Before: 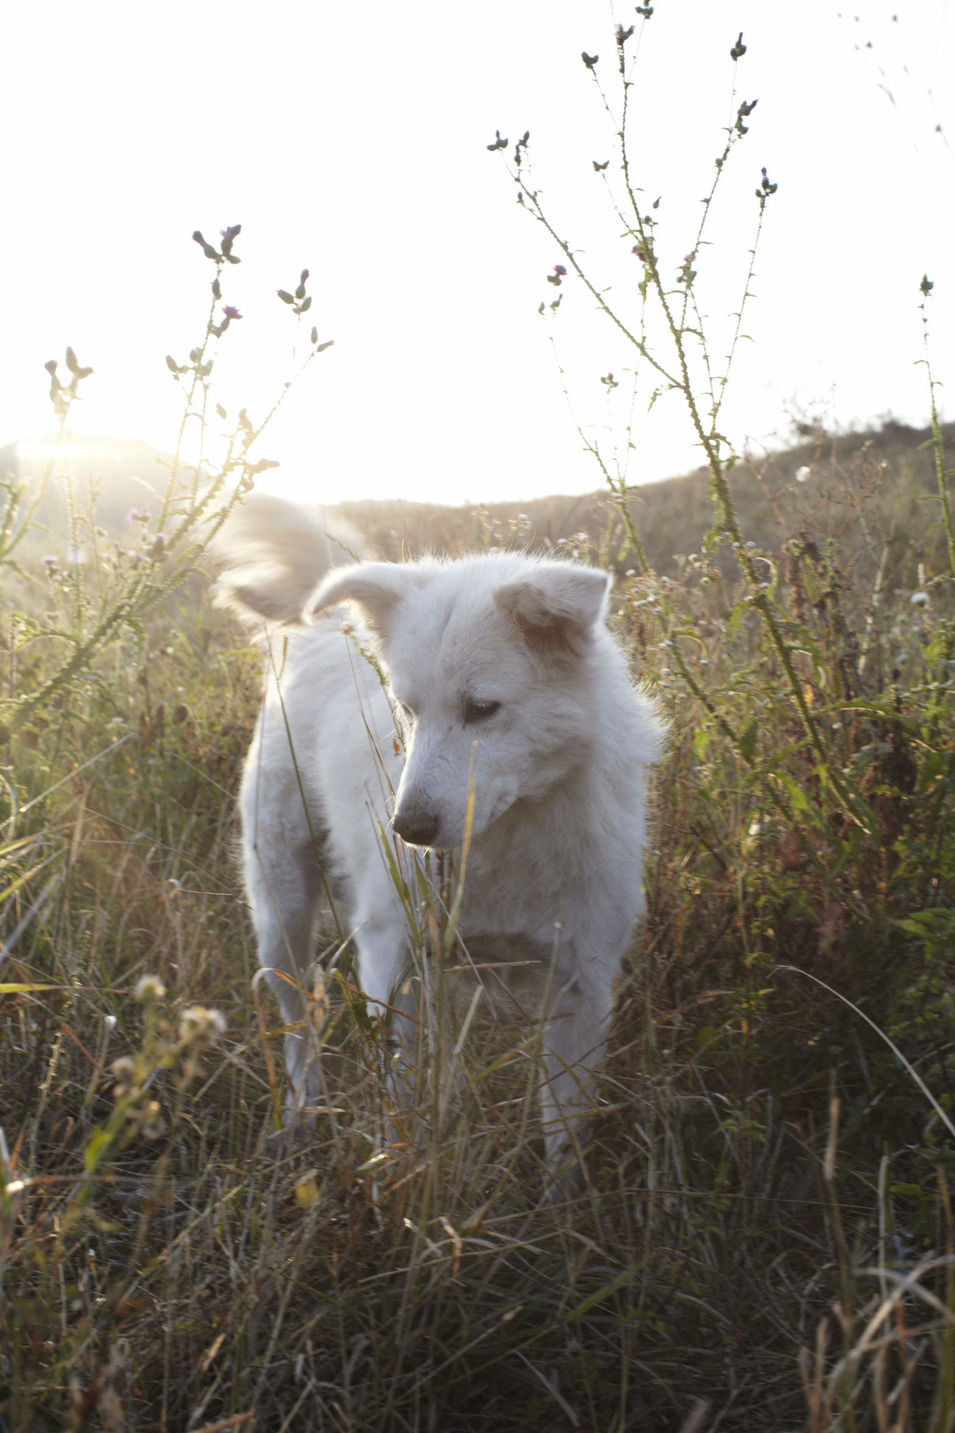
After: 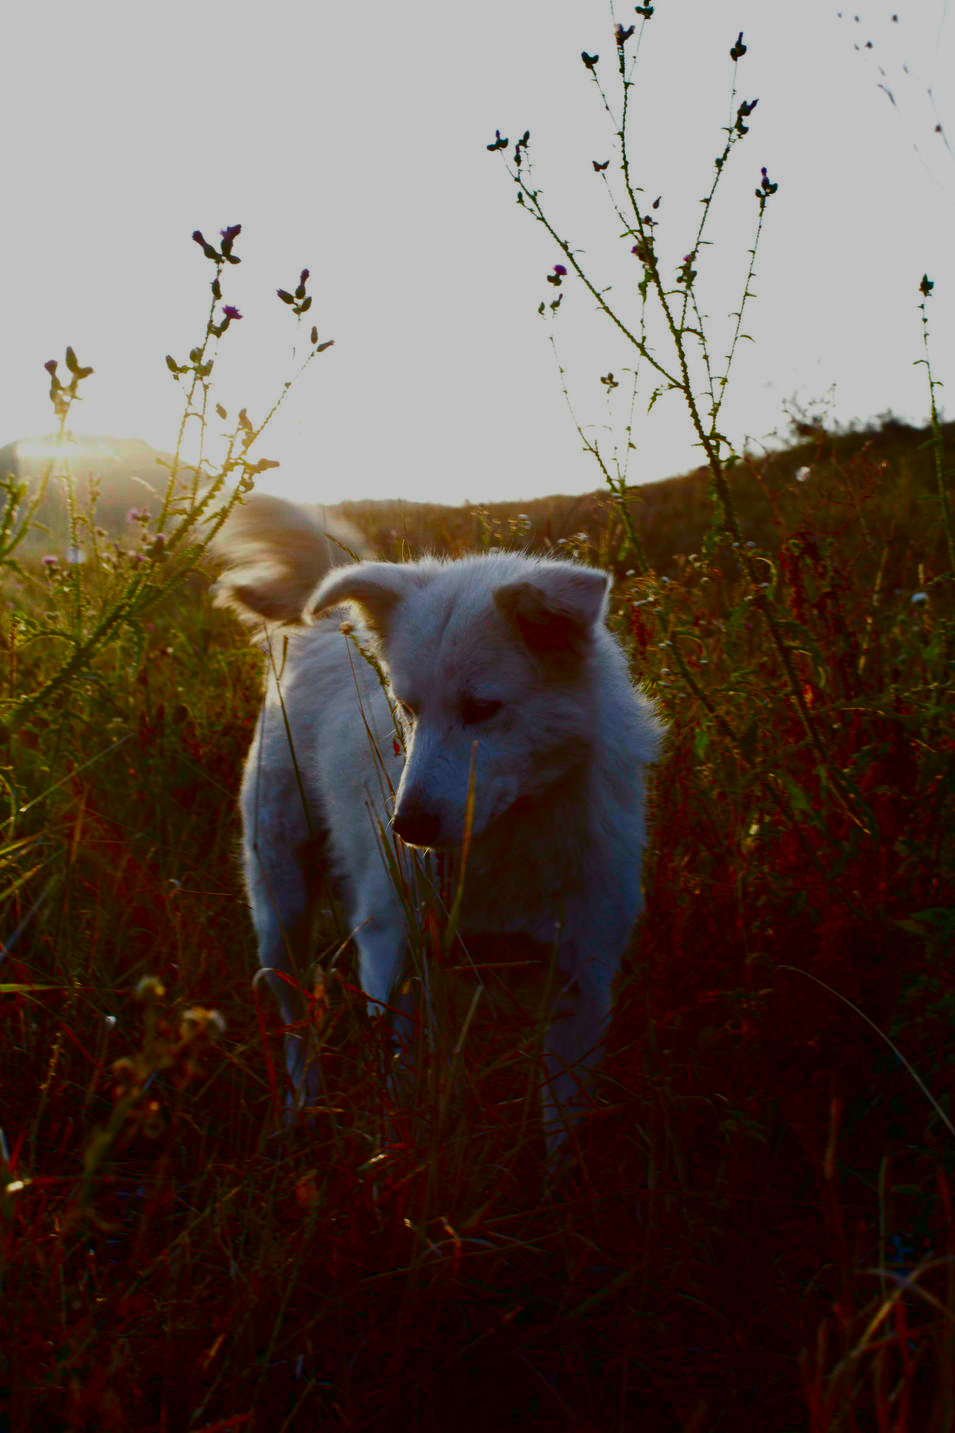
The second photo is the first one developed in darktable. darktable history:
exposure: compensate highlight preservation false
lowpass: radius 0.1, contrast 0.85, saturation 1.1, unbound 0
contrast brightness saturation: brightness -1, saturation 1
